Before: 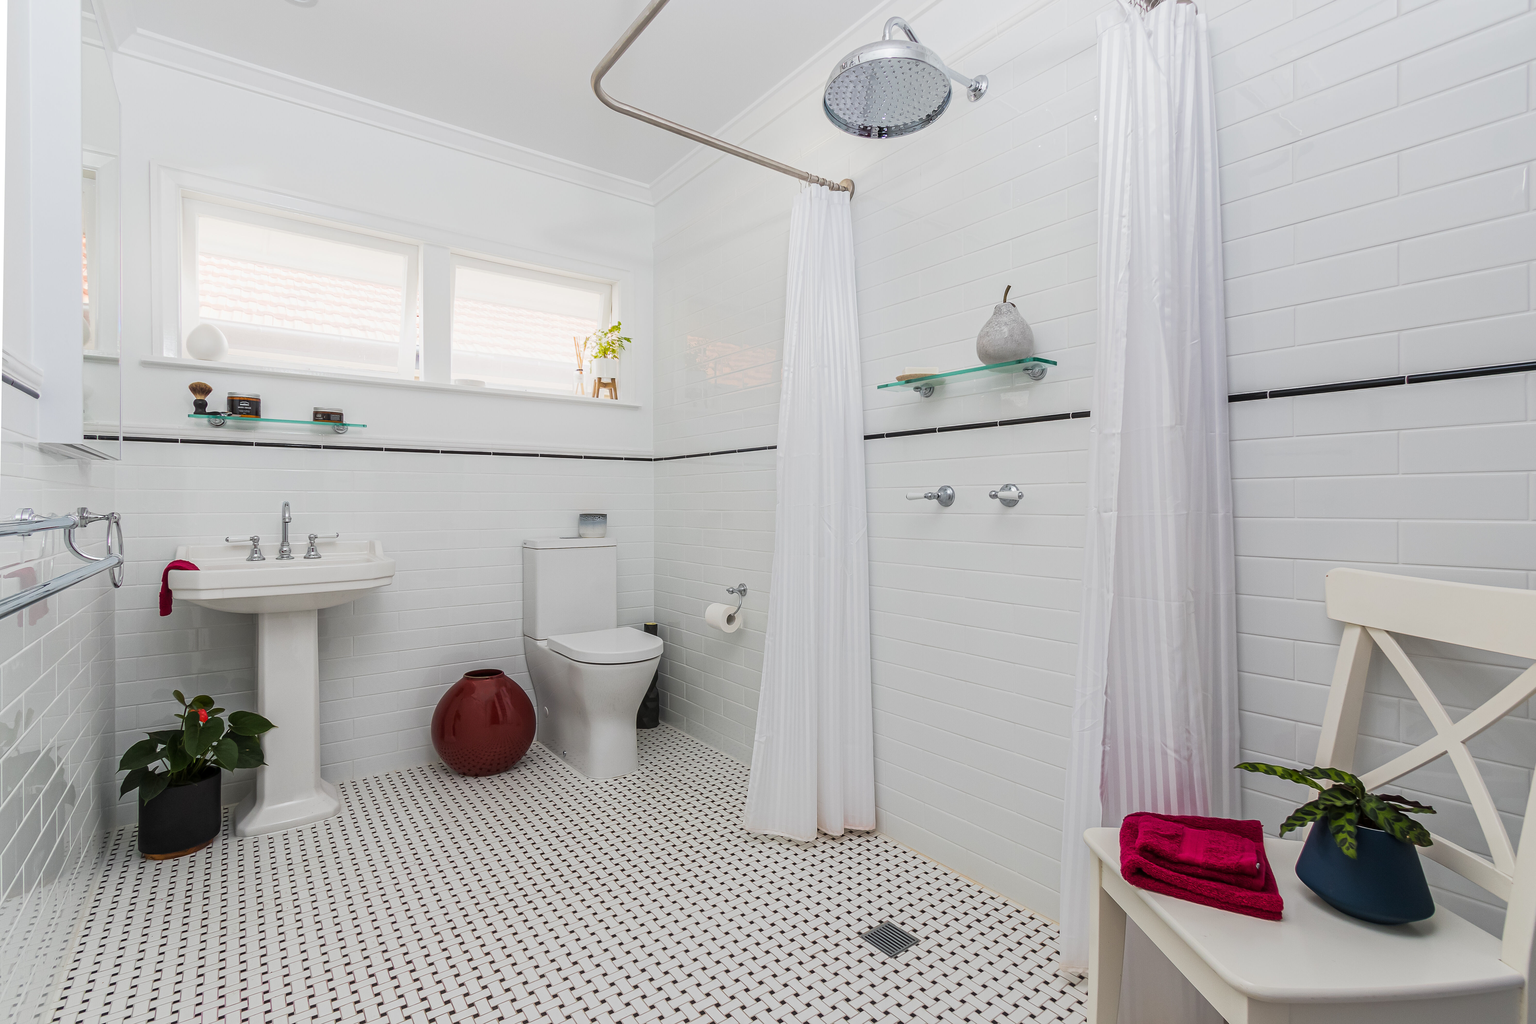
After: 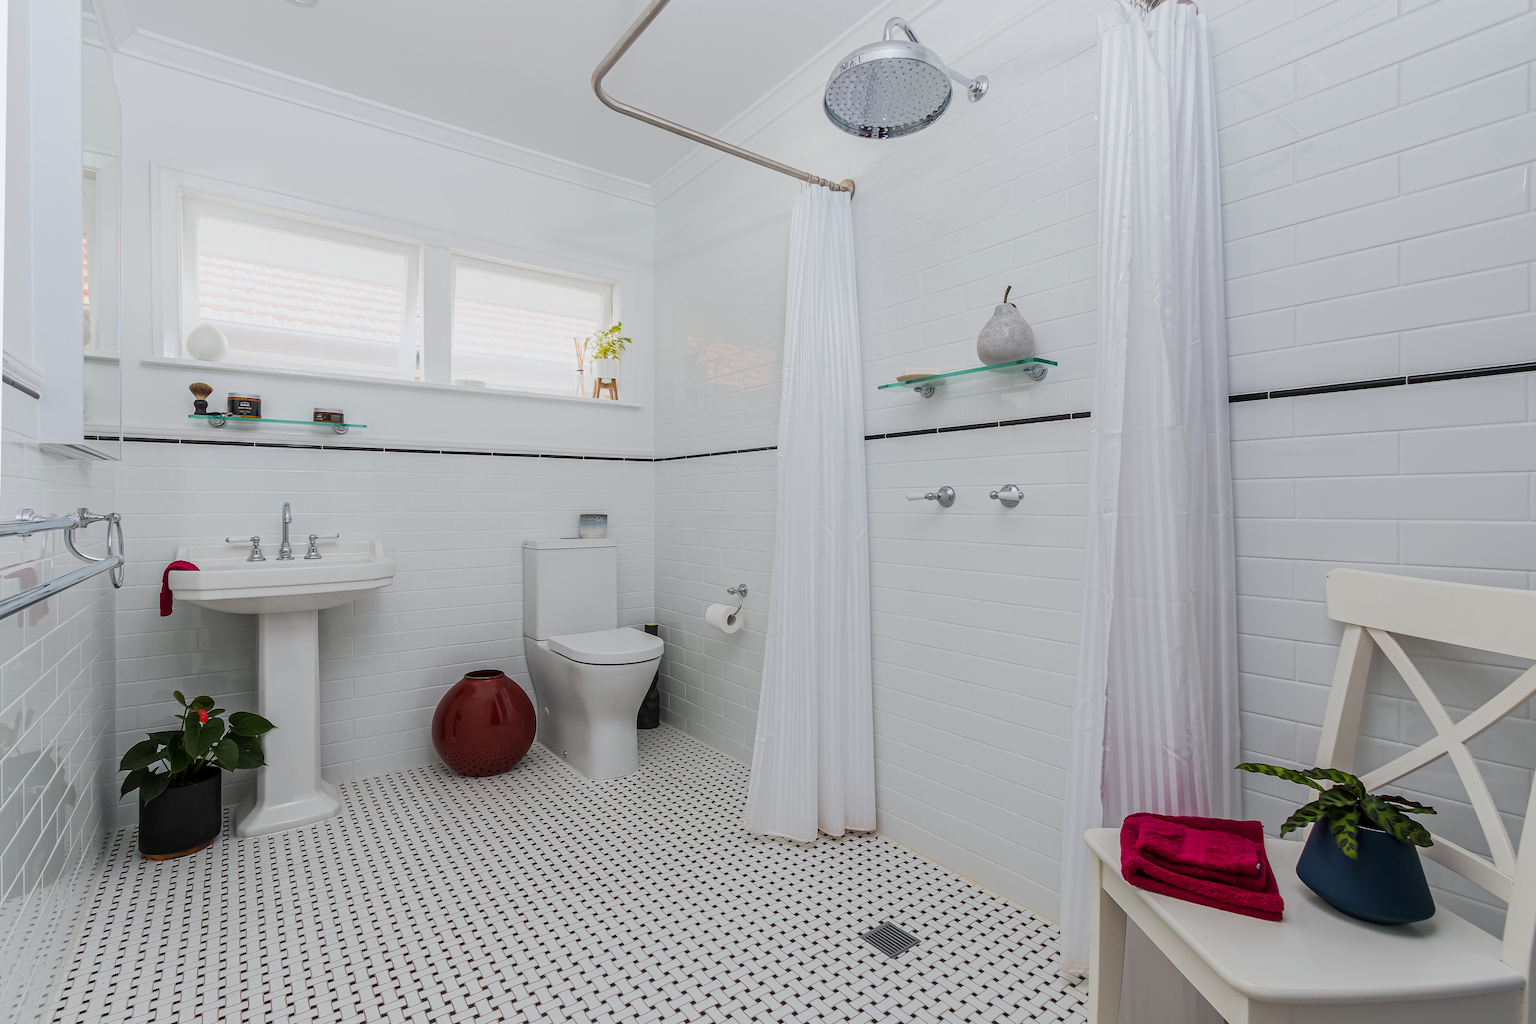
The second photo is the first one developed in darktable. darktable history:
exposure: black level correction 0.001, exposure -0.2 EV, compensate highlight preservation false
white balance: red 0.988, blue 1.017
